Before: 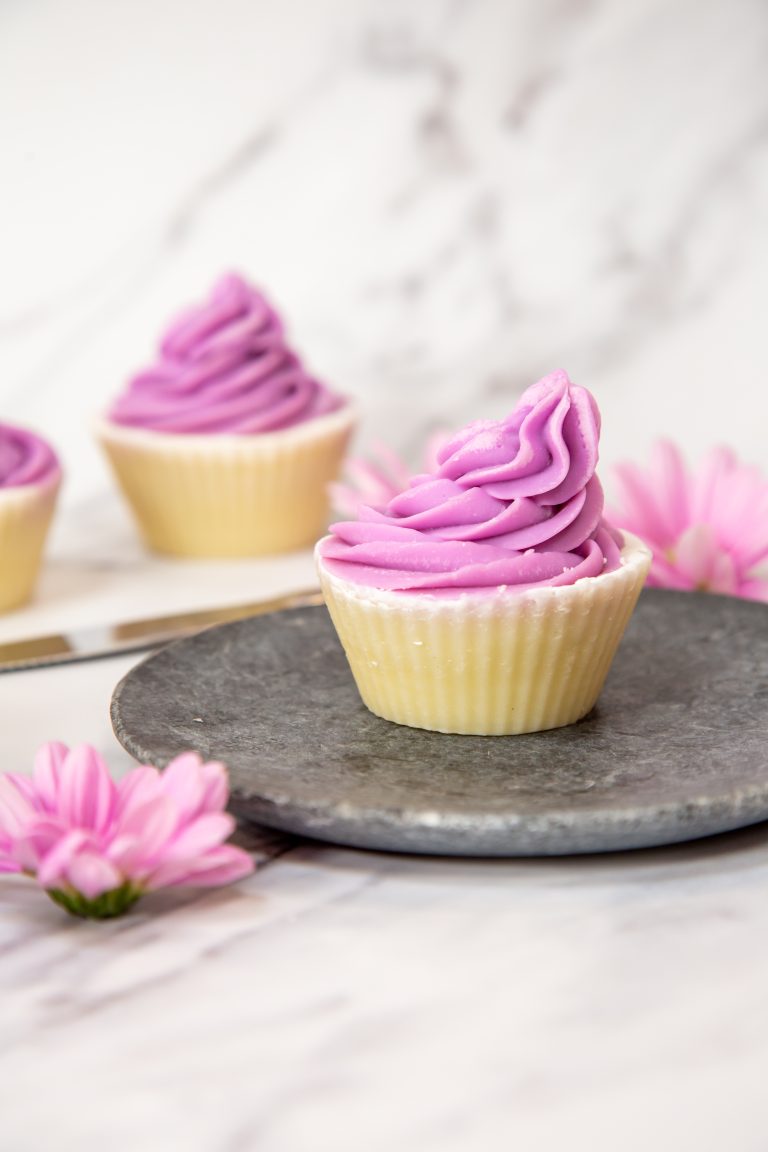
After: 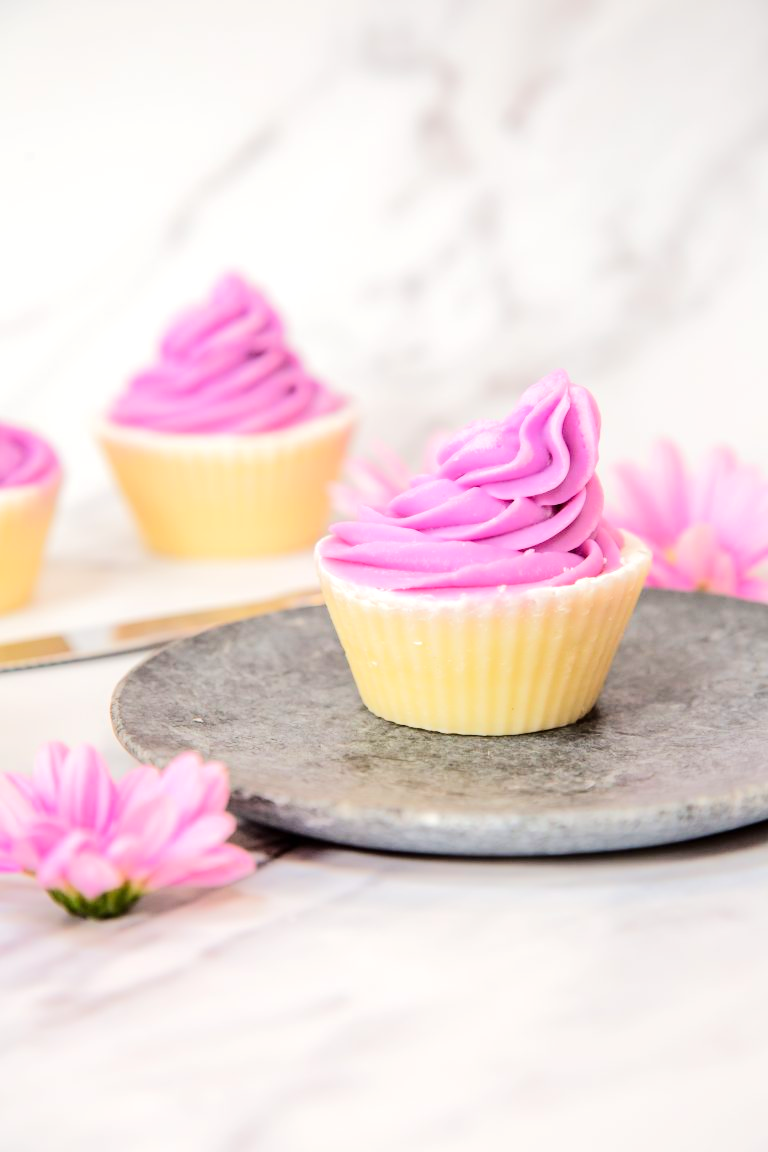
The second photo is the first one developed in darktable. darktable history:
tone equalizer: -7 EV 0.149 EV, -6 EV 0.565 EV, -5 EV 1.12 EV, -4 EV 1.35 EV, -3 EV 1.18 EV, -2 EV 0.6 EV, -1 EV 0.15 EV, edges refinement/feathering 500, mask exposure compensation -1.57 EV, preserve details no
